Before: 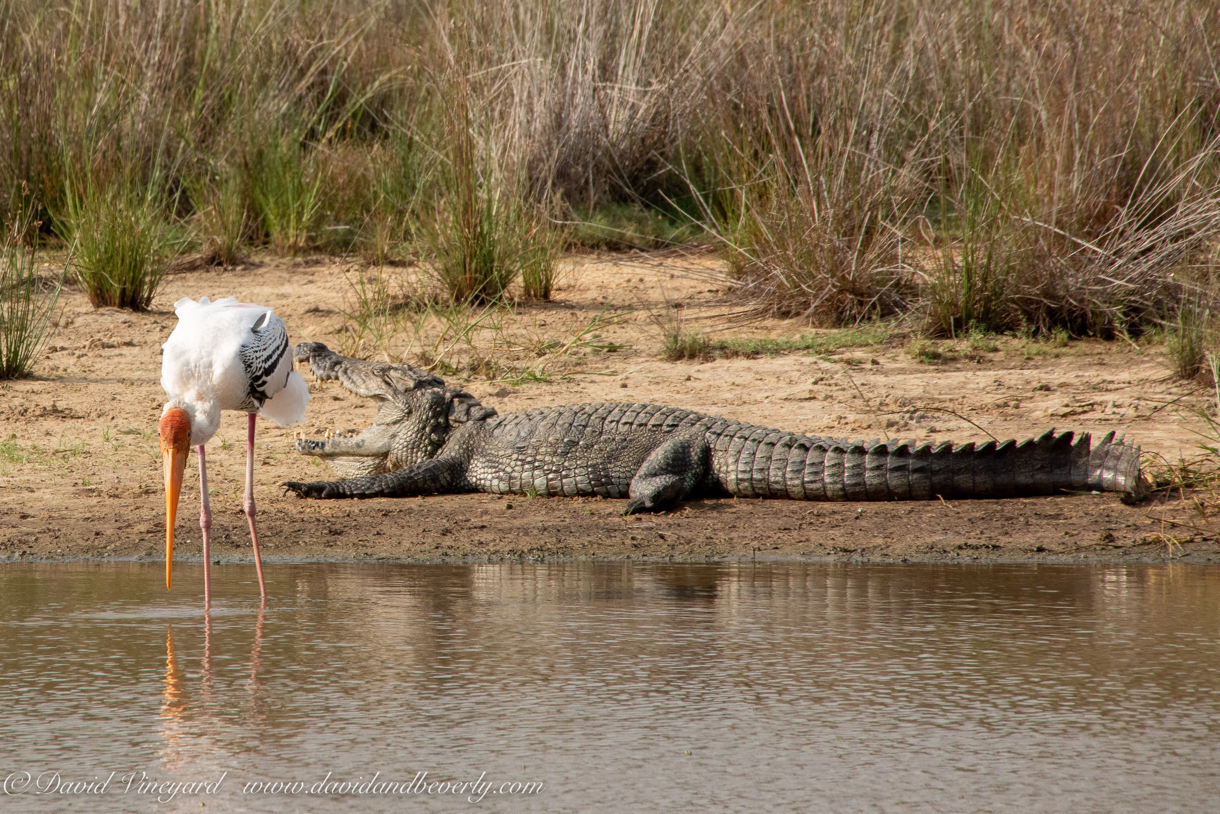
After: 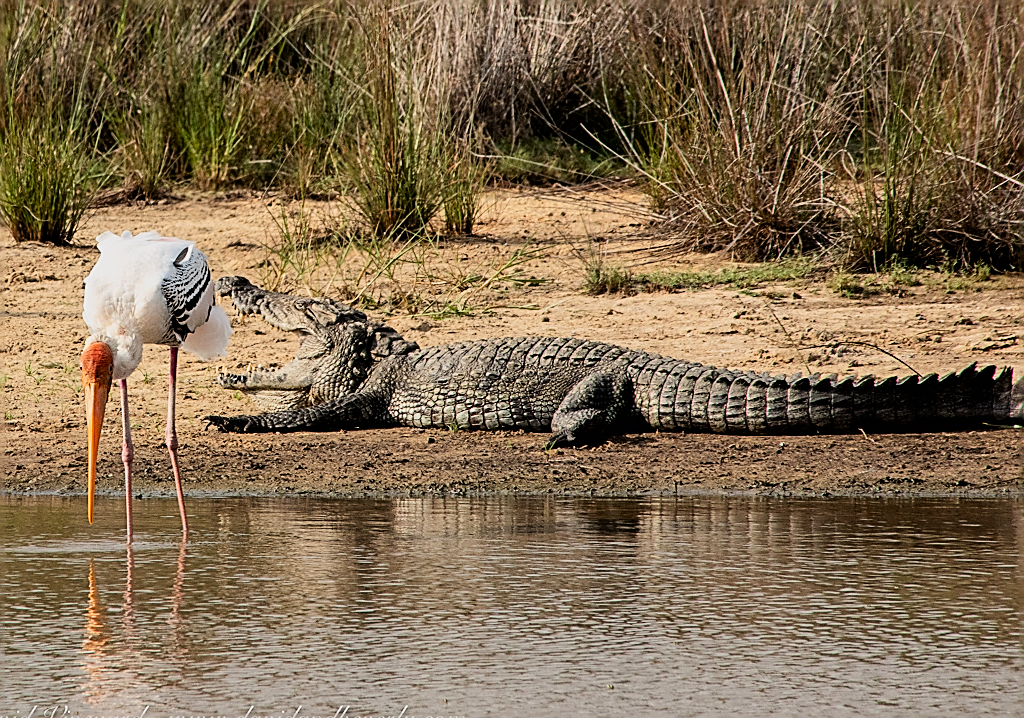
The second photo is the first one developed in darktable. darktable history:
contrast brightness saturation: saturation 0.13
crop: left 6.446%, top 8.188%, right 9.538%, bottom 3.548%
sharpen: radius 1.685, amount 1.294
filmic rgb: hardness 4.17, contrast 1.364, color science v6 (2022)
